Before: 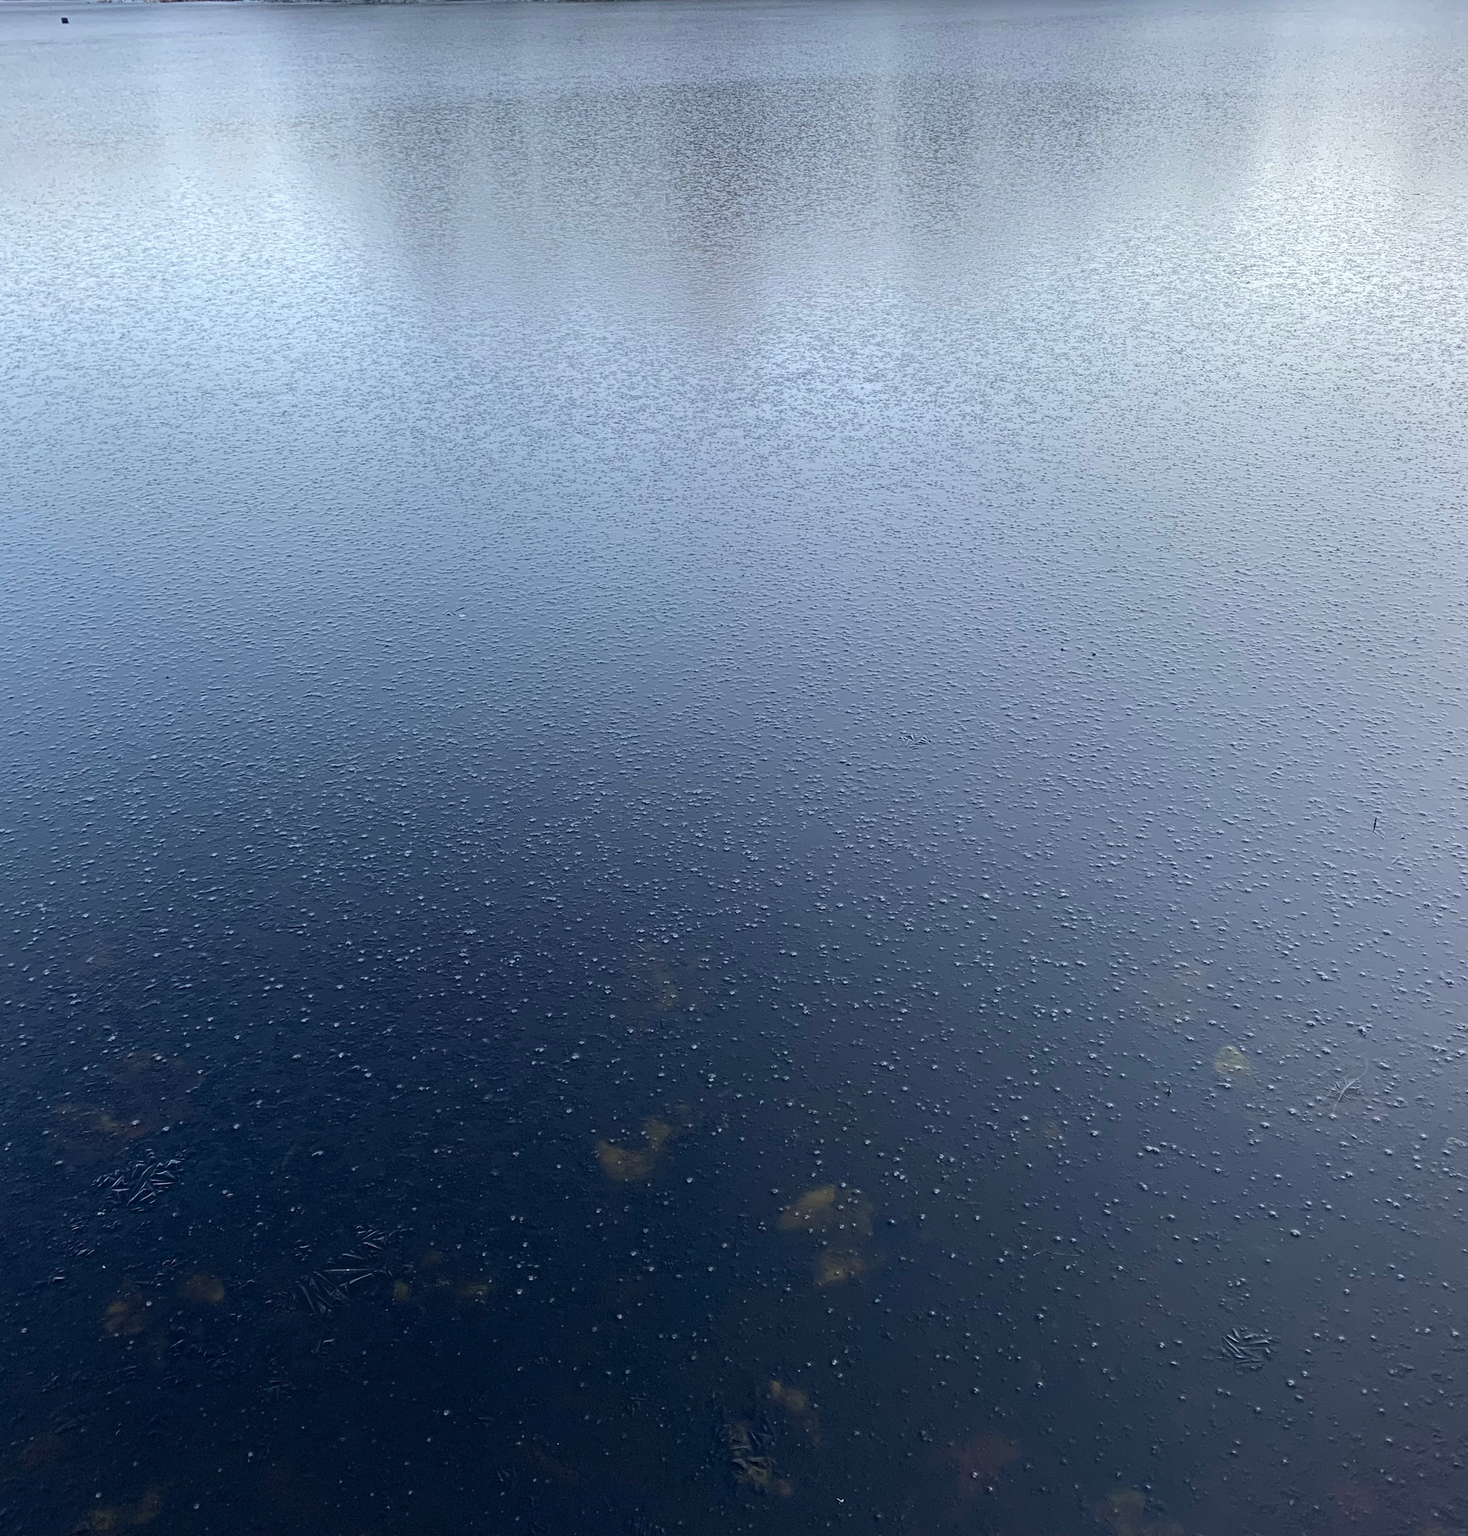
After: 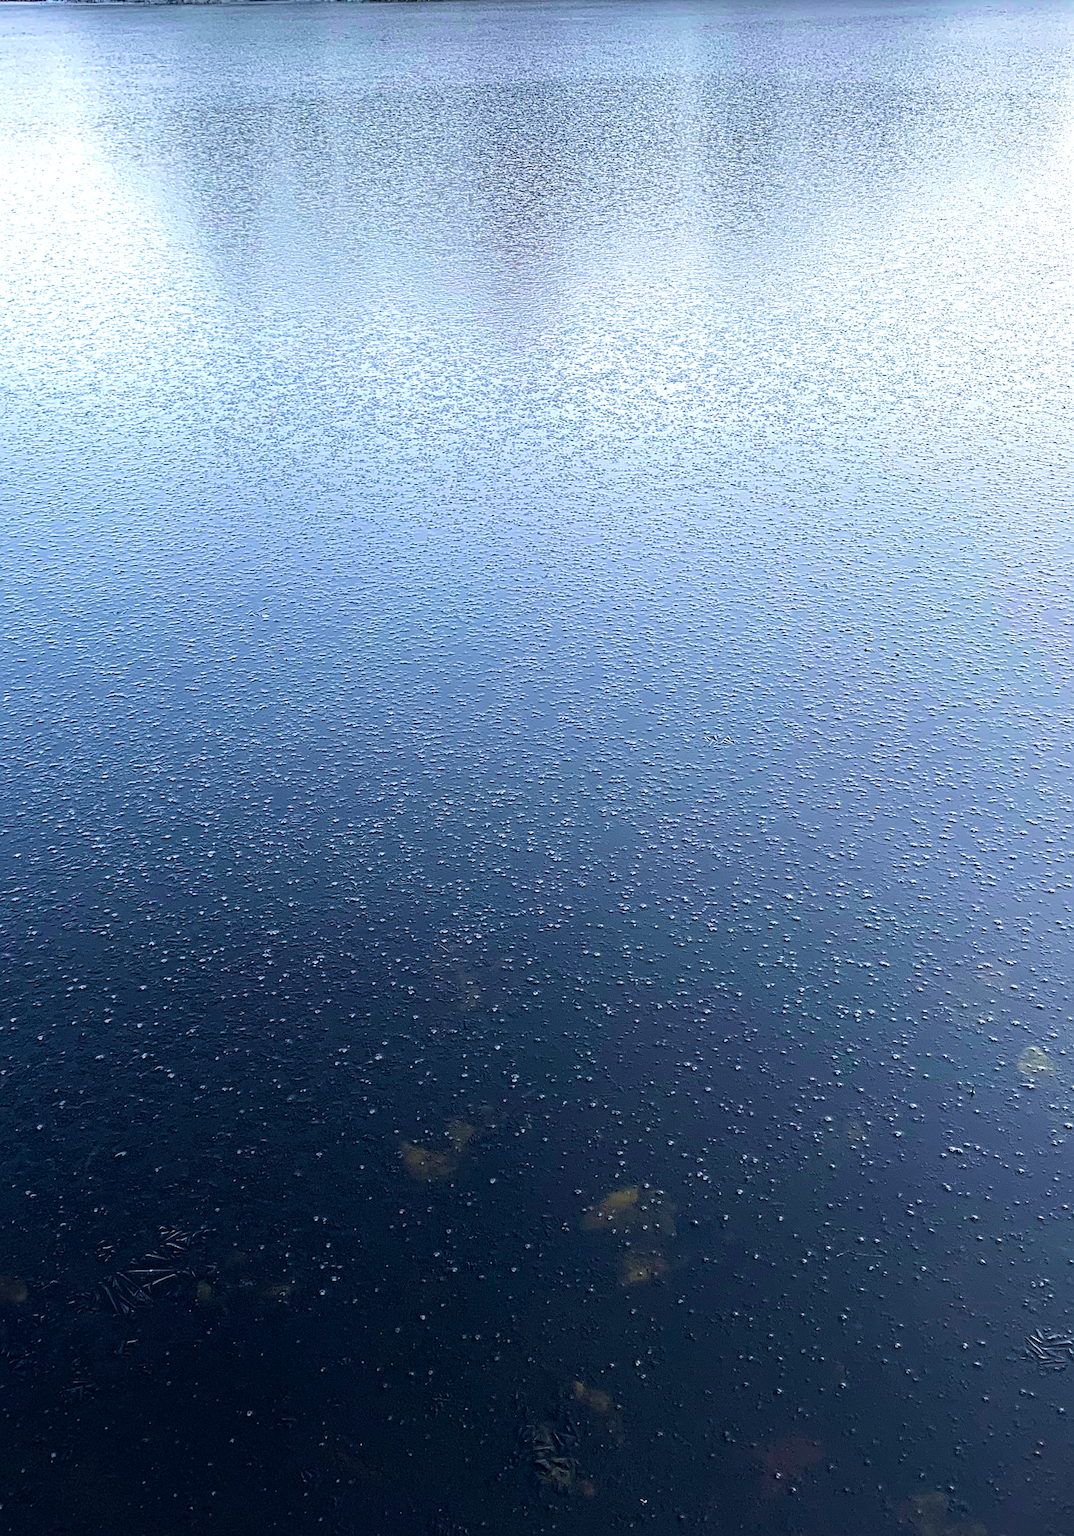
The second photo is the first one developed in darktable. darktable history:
tone equalizer: -8 EV -0.755 EV, -7 EV -0.67 EV, -6 EV -0.637 EV, -5 EV -0.367 EV, -3 EV 0.372 EV, -2 EV 0.6 EV, -1 EV 0.682 EV, +0 EV 0.751 EV, mask exposure compensation -0.497 EV
crop: left 13.429%, right 13.412%
velvia: strength 39.74%
haze removal: on, module defaults
sharpen: on, module defaults
local contrast: on, module defaults
